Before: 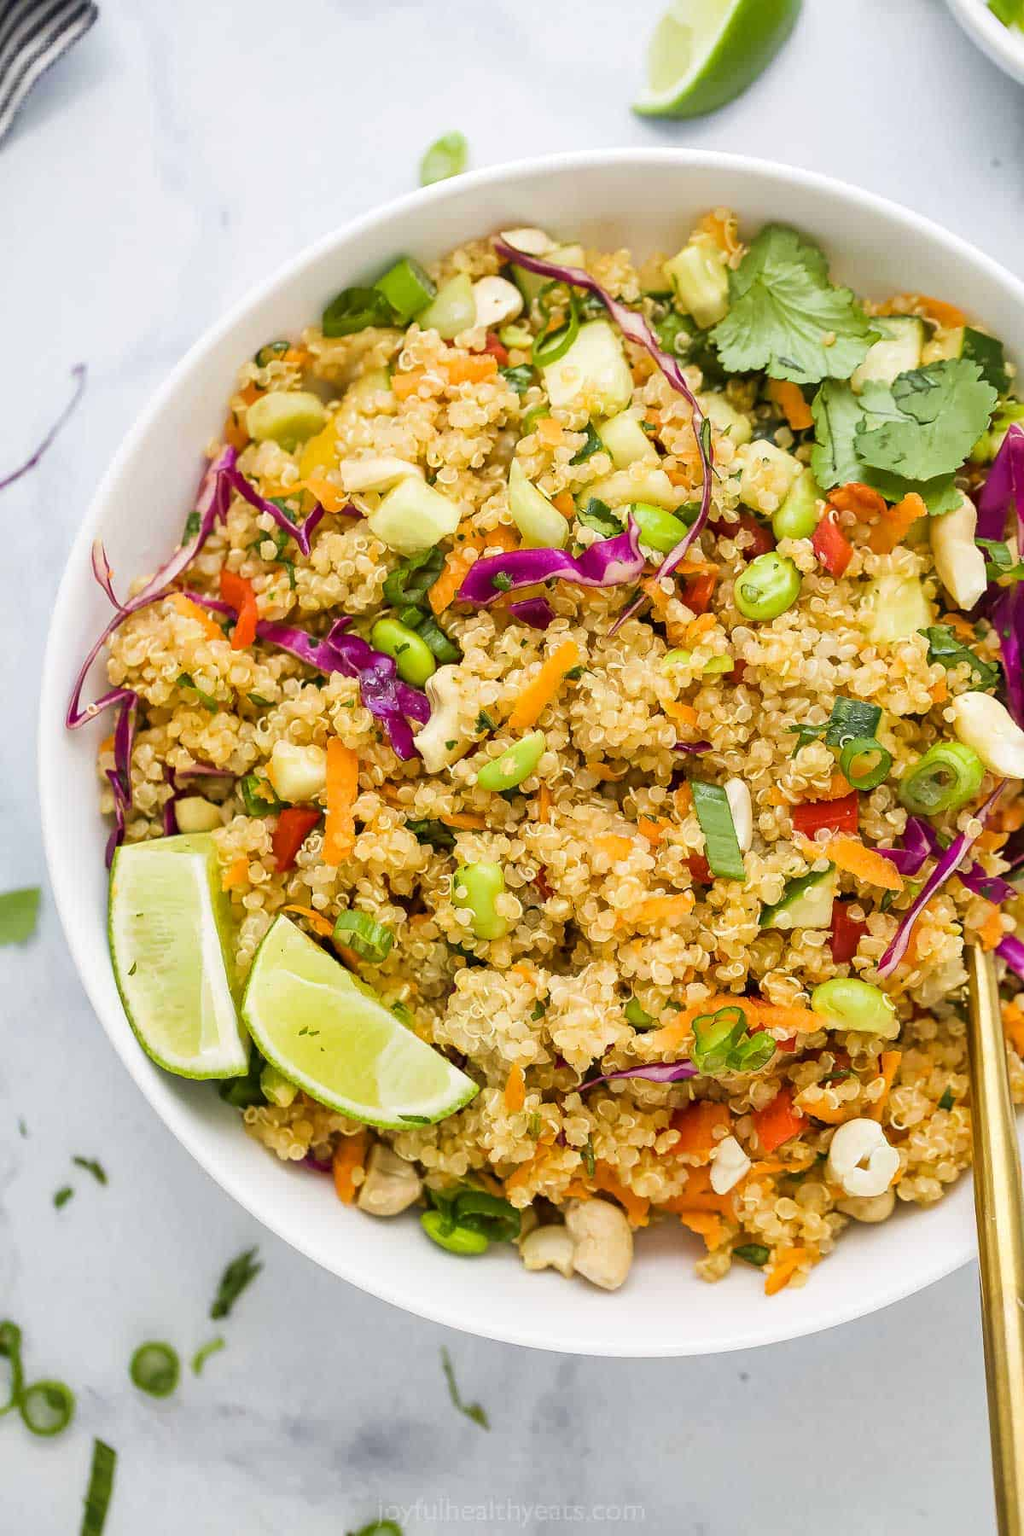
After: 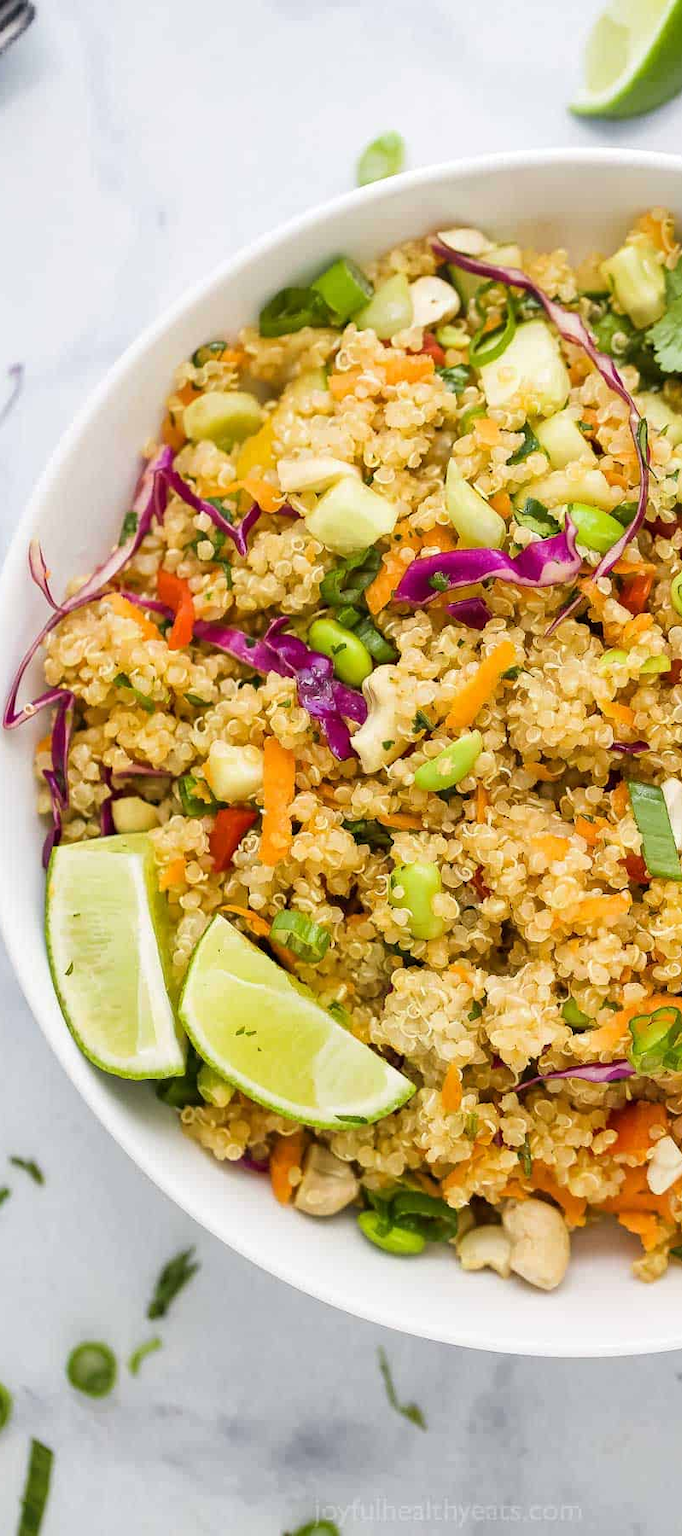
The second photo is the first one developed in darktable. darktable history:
crop and rotate: left 6.235%, right 27.036%
